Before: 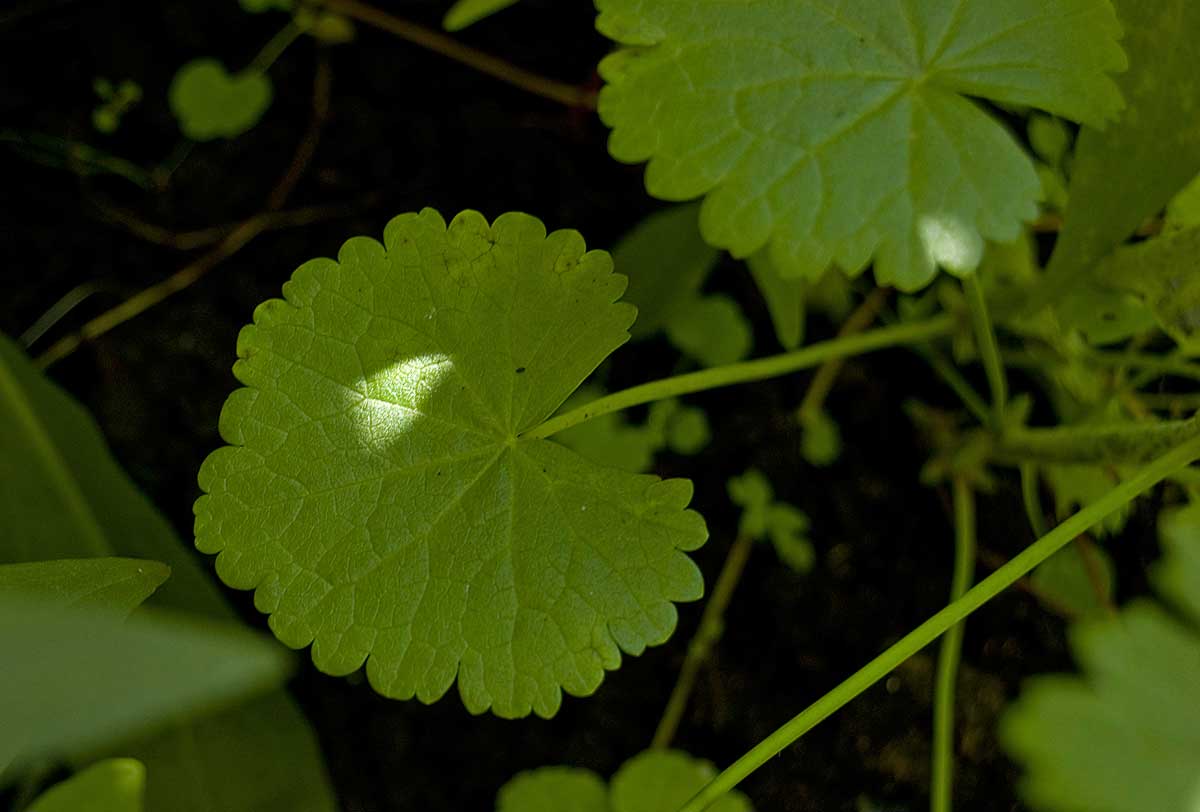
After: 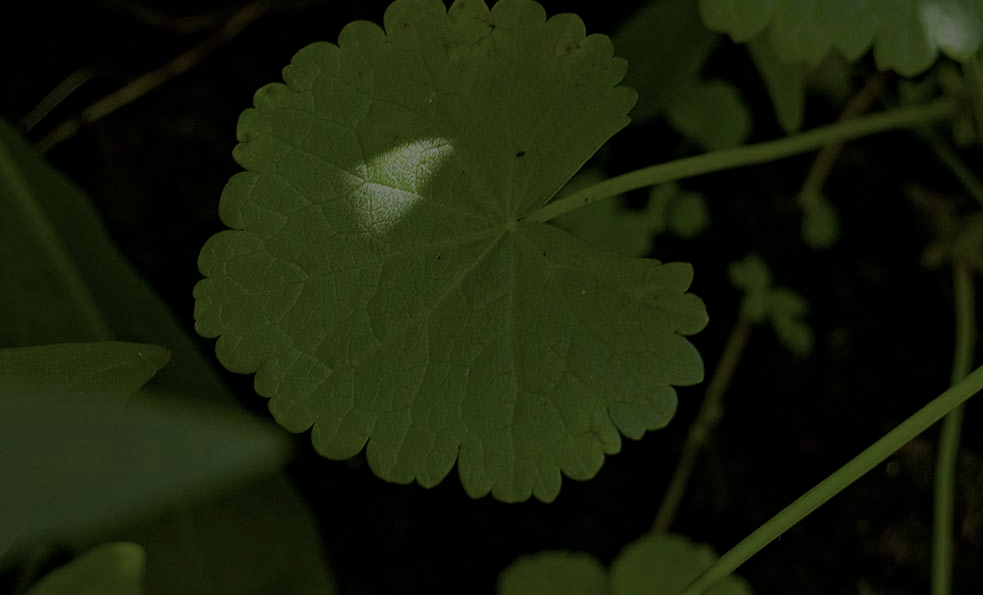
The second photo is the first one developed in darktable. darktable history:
crop: top 26.618%, right 18.009%
color balance rgb: perceptual saturation grading › global saturation -0.101%, perceptual brilliance grading › global brilliance -47.709%
haze removal: compatibility mode true, adaptive false
